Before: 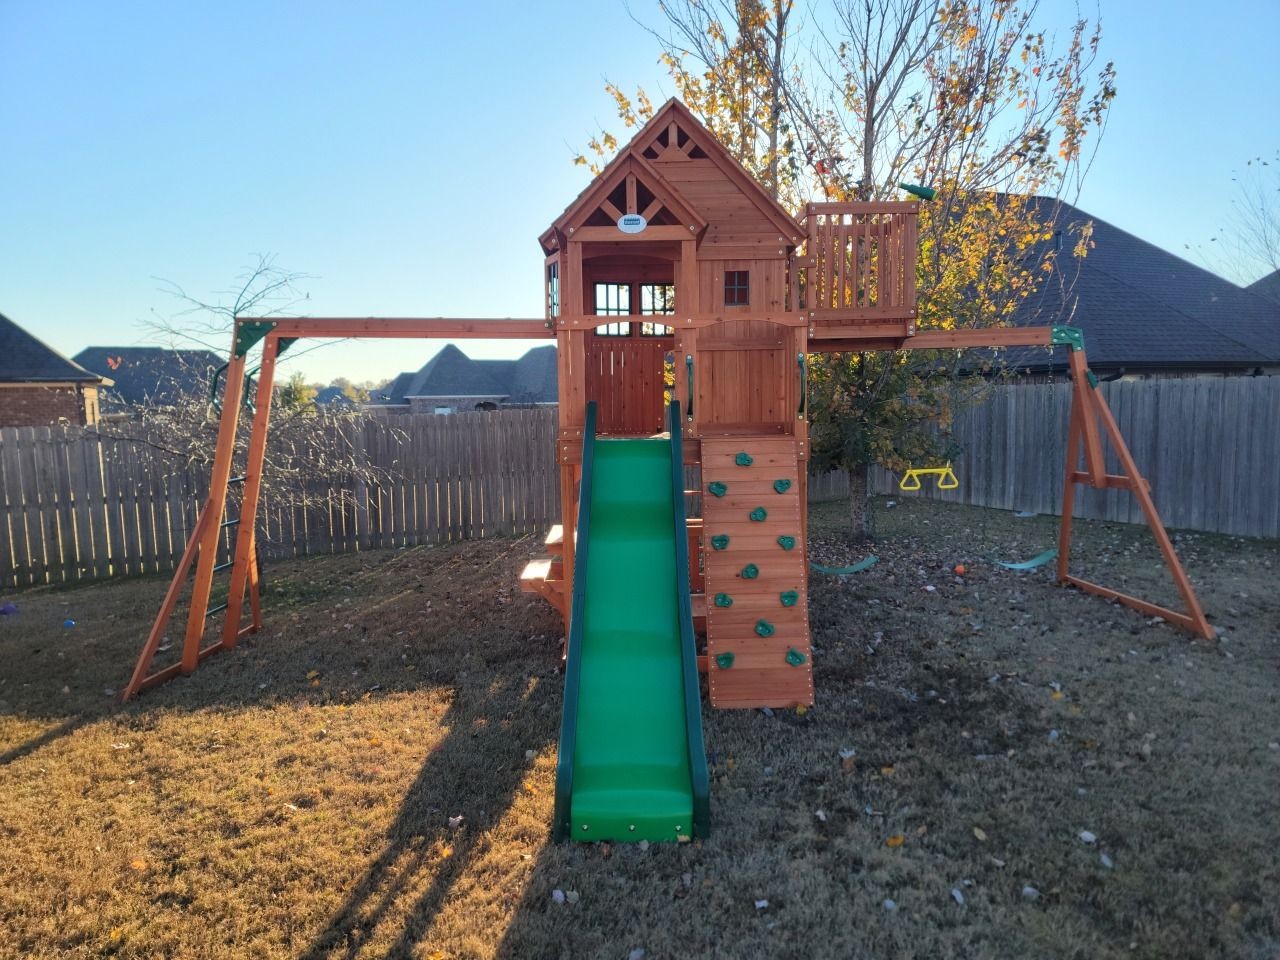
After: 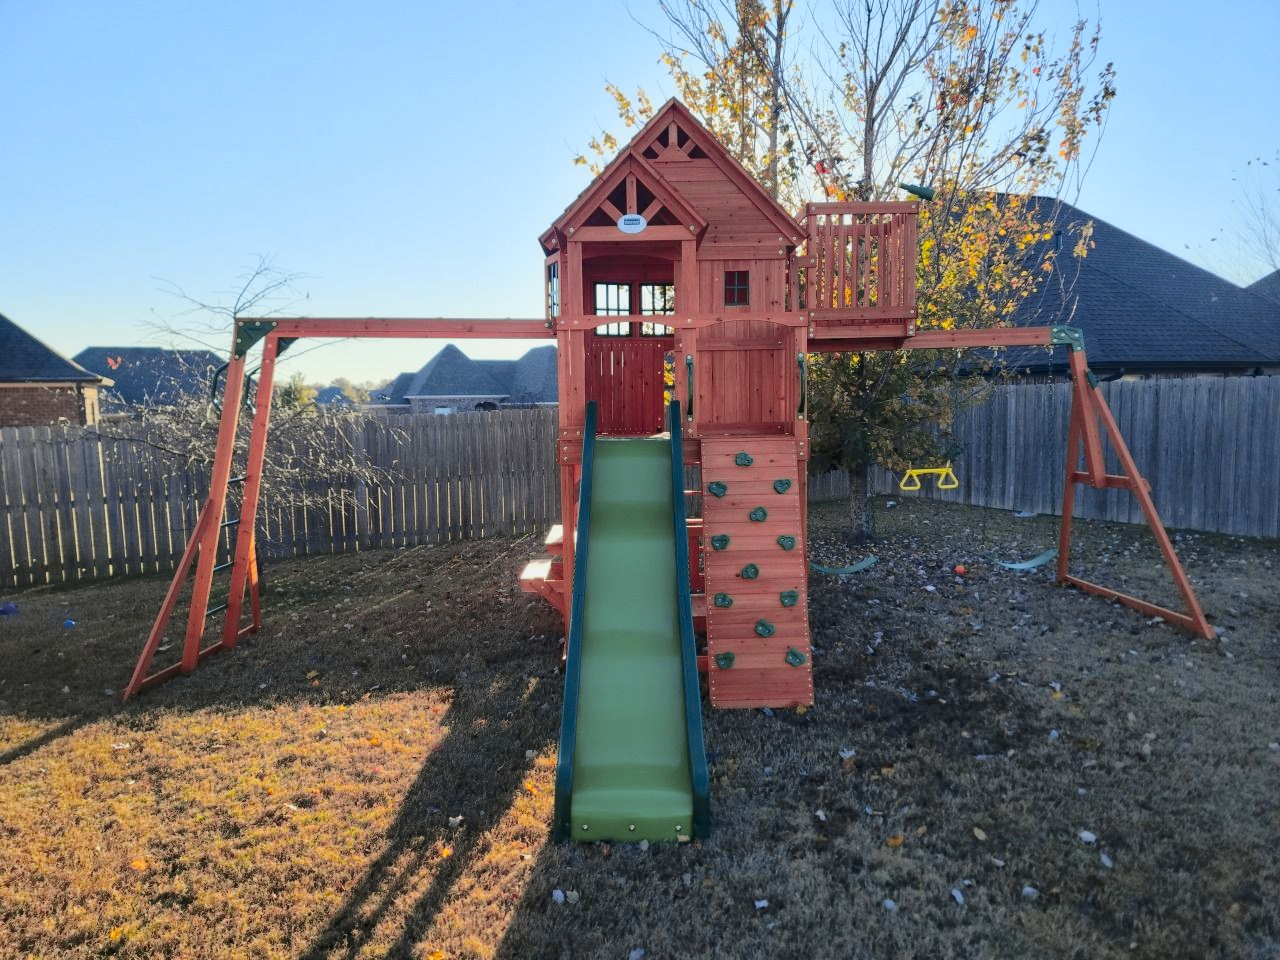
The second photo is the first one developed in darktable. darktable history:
tone curve: curves: ch0 [(0, 0) (0.23, 0.205) (0.486, 0.52) (0.822, 0.825) (0.994, 0.955)]; ch1 [(0, 0) (0.226, 0.261) (0.379, 0.442) (0.469, 0.472) (0.495, 0.495) (0.514, 0.504) (0.561, 0.568) (0.59, 0.612) (1, 1)]; ch2 [(0, 0) (0.269, 0.299) (0.459, 0.441) (0.498, 0.499) (0.523, 0.52) (0.586, 0.569) (0.635, 0.617) (0.659, 0.681) (0.718, 0.764) (1, 1)], color space Lab, independent channels, preserve colors none
